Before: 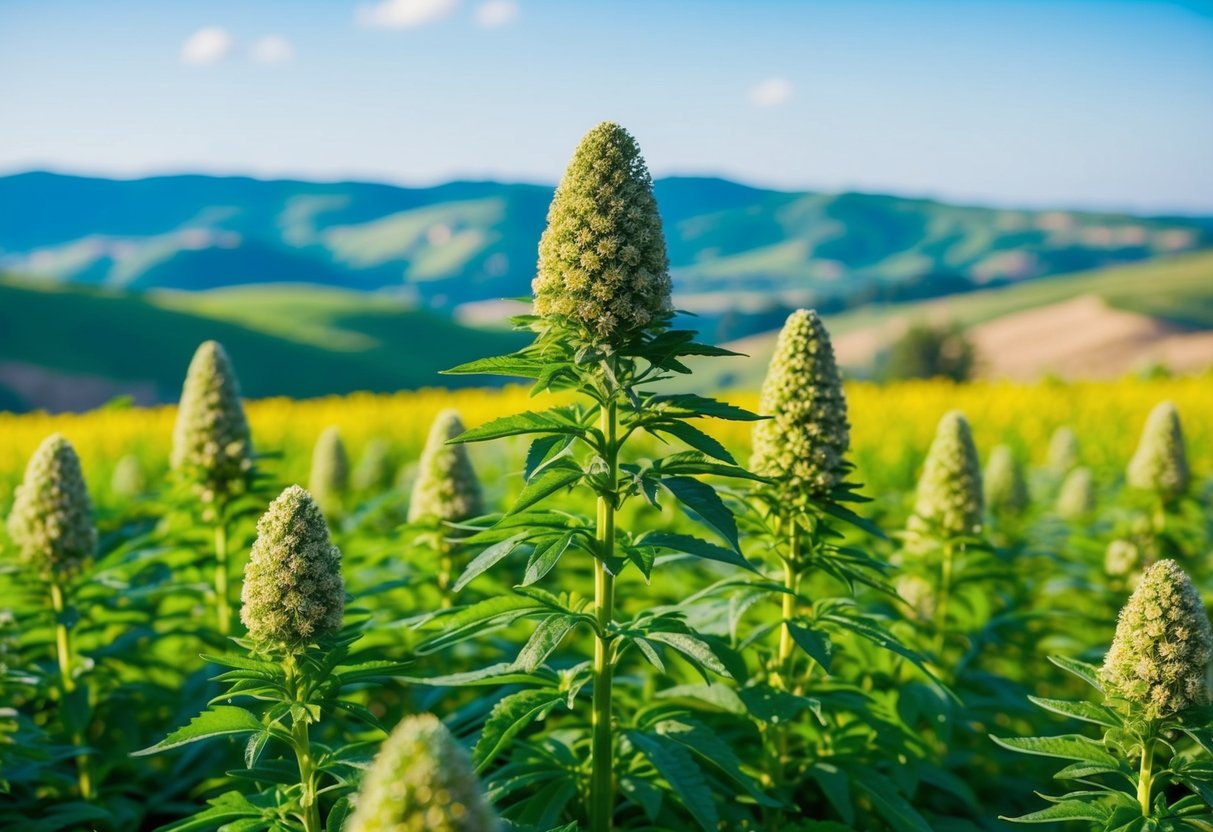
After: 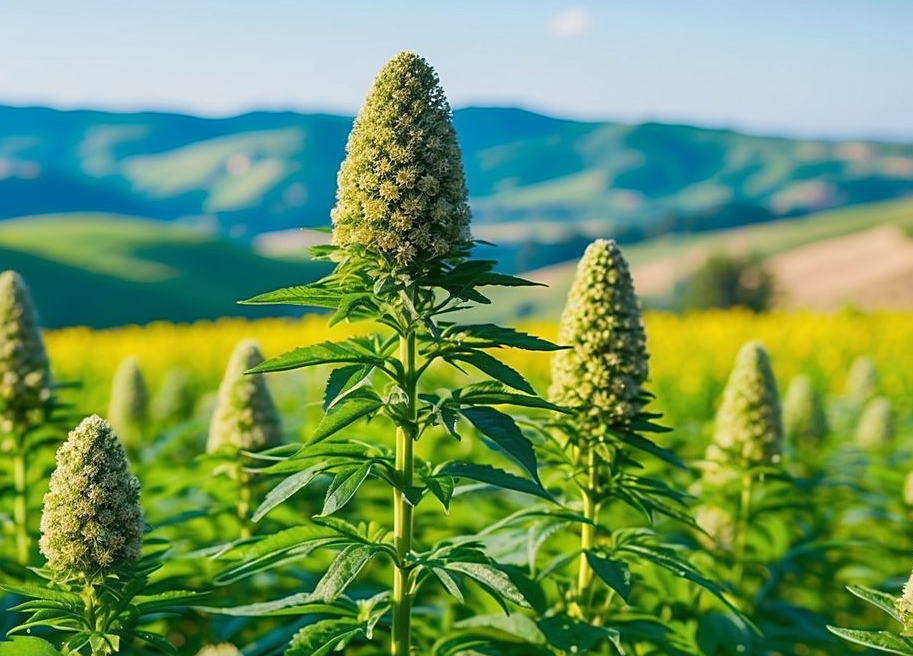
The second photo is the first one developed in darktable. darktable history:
sharpen: on, module defaults
crop: left 16.591%, top 8.493%, right 8.124%, bottom 12.556%
